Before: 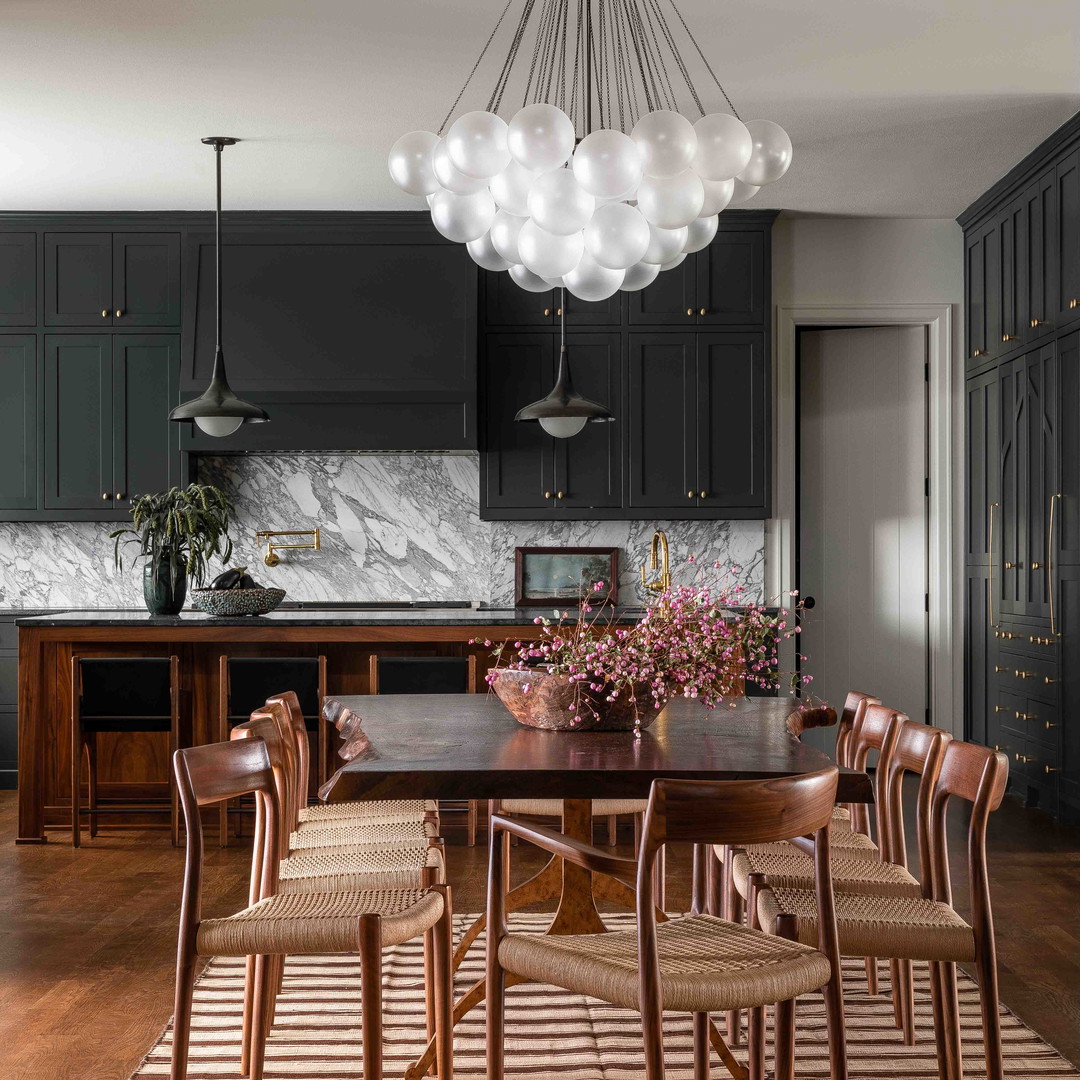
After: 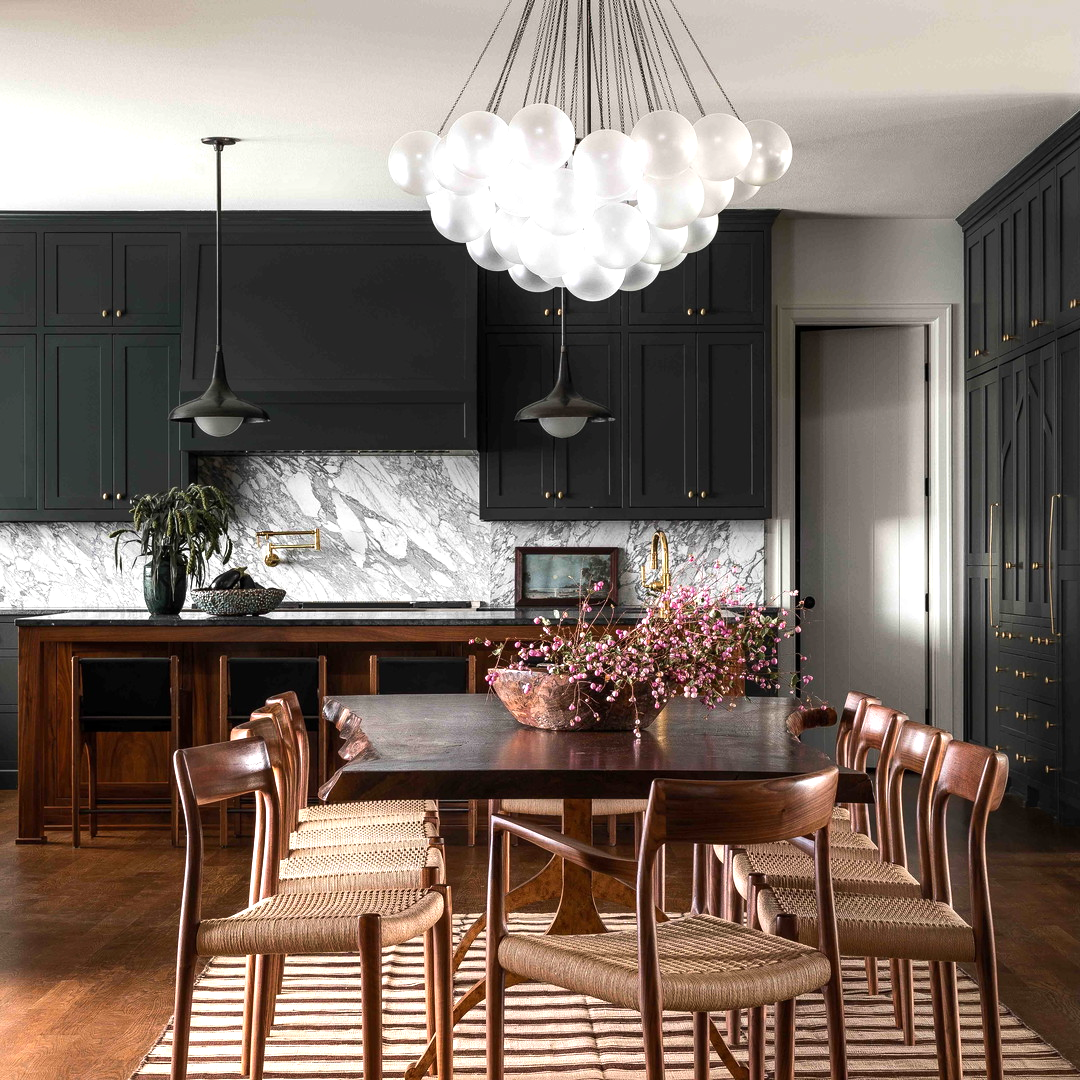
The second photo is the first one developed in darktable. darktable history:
tone equalizer: -8 EV 0.001 EV, -7 EV -0.003 EV, -6 EV 0.003 EV, -5 EV -0.029 EV, -4 EV -0.118 EV, -3 EV -0.184 EV, -2 EV 0.21 EV, -1 EV 0.711 EV, +0 EV 0.522 EV
